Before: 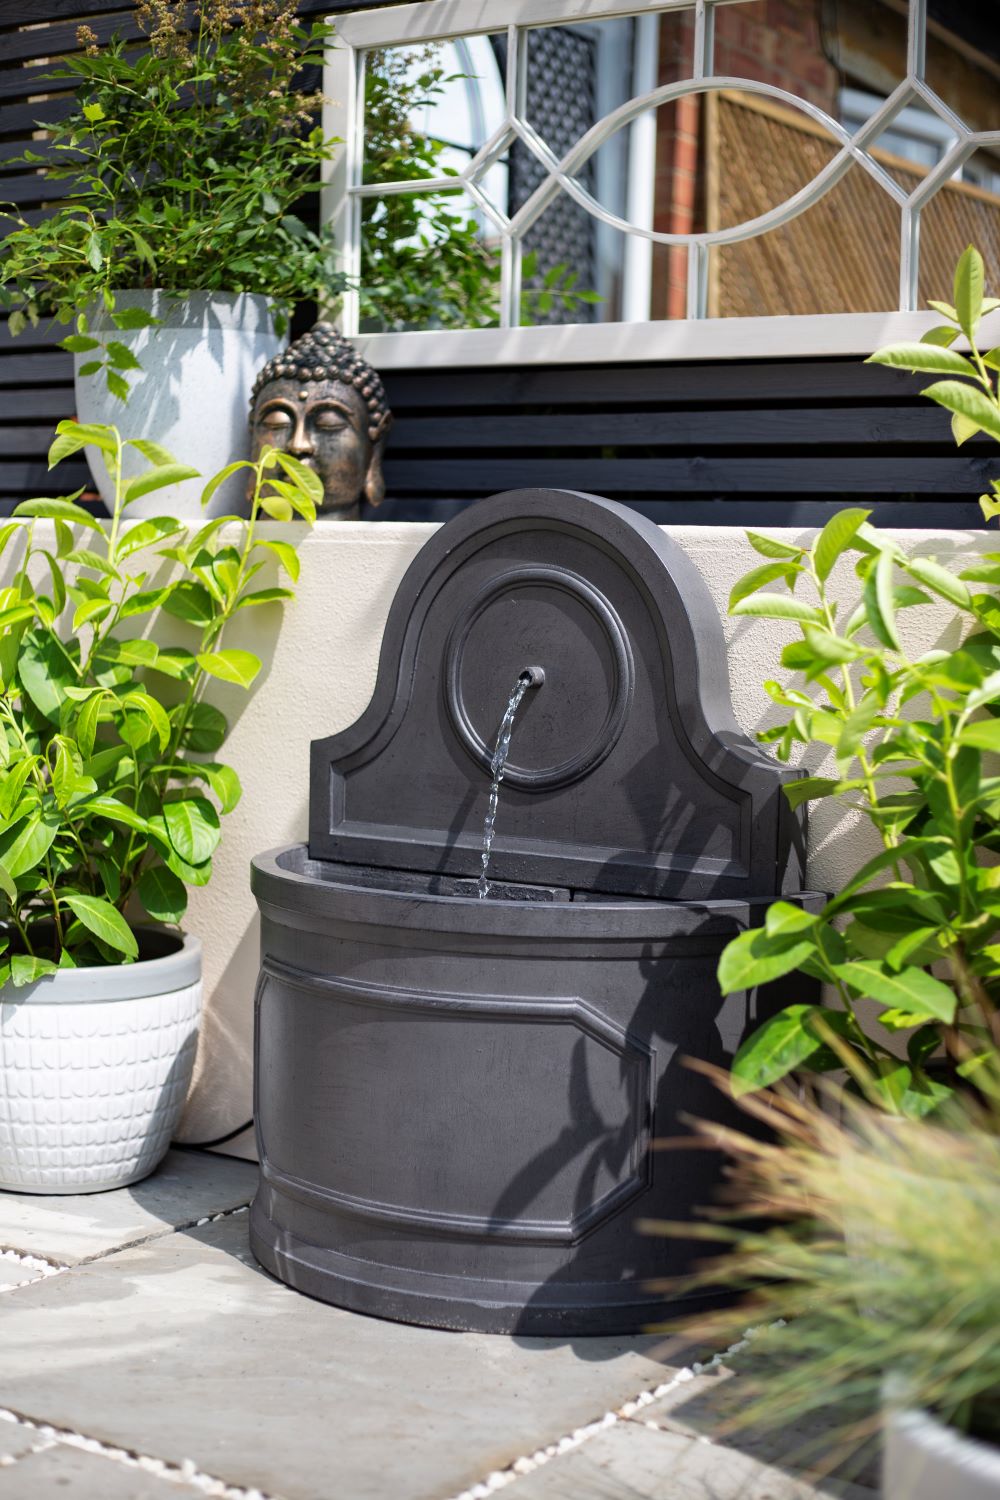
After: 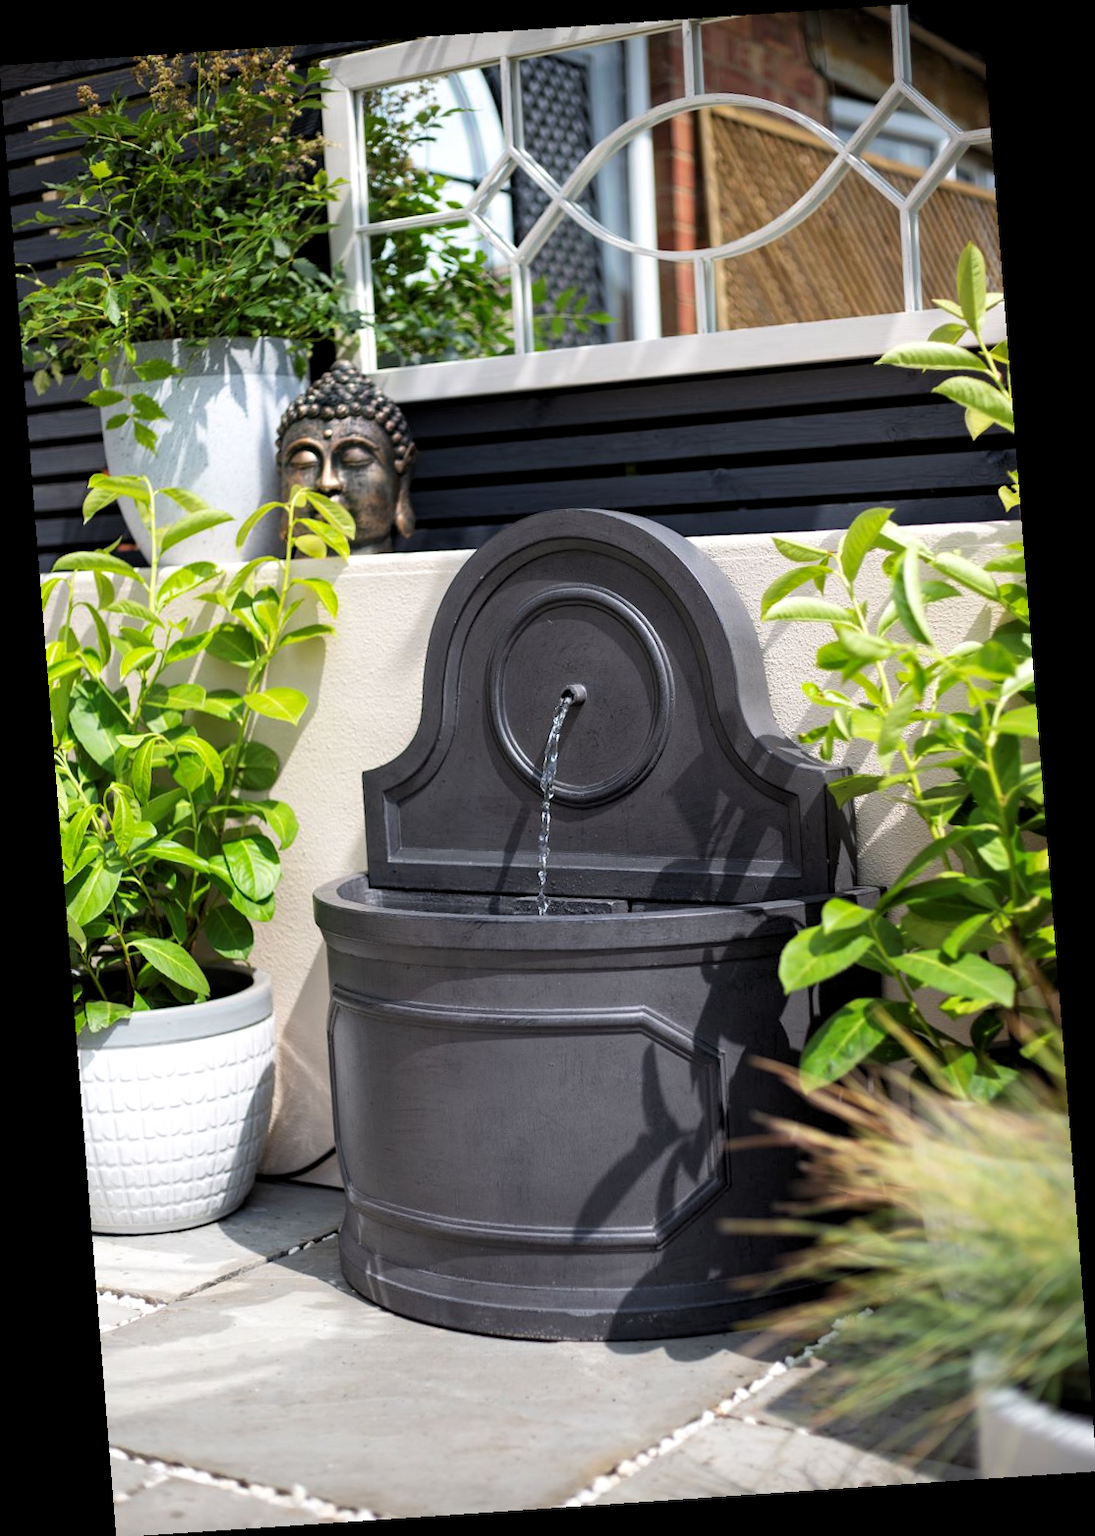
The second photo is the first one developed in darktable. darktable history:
rotate and perspective: rotation -4.2°, shear 0.006, automatic cropping off
levels: levels [0.031, 0.5, 0.969]
